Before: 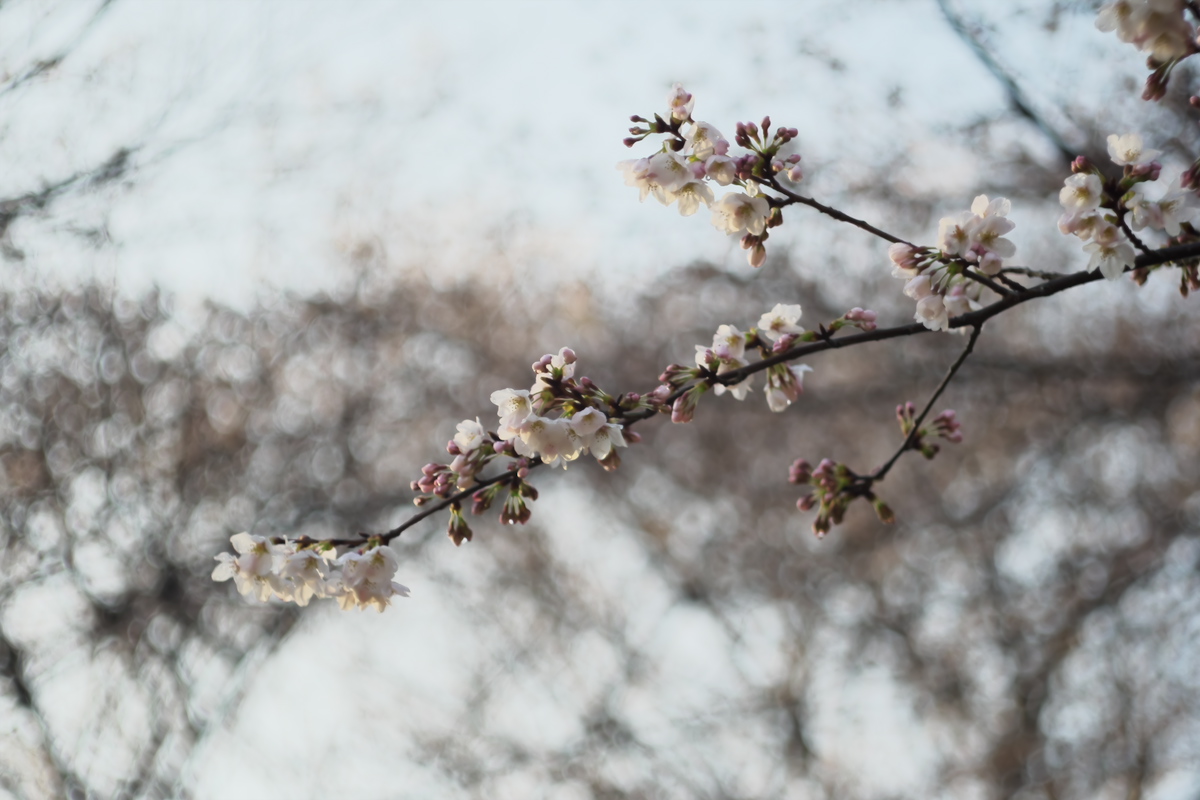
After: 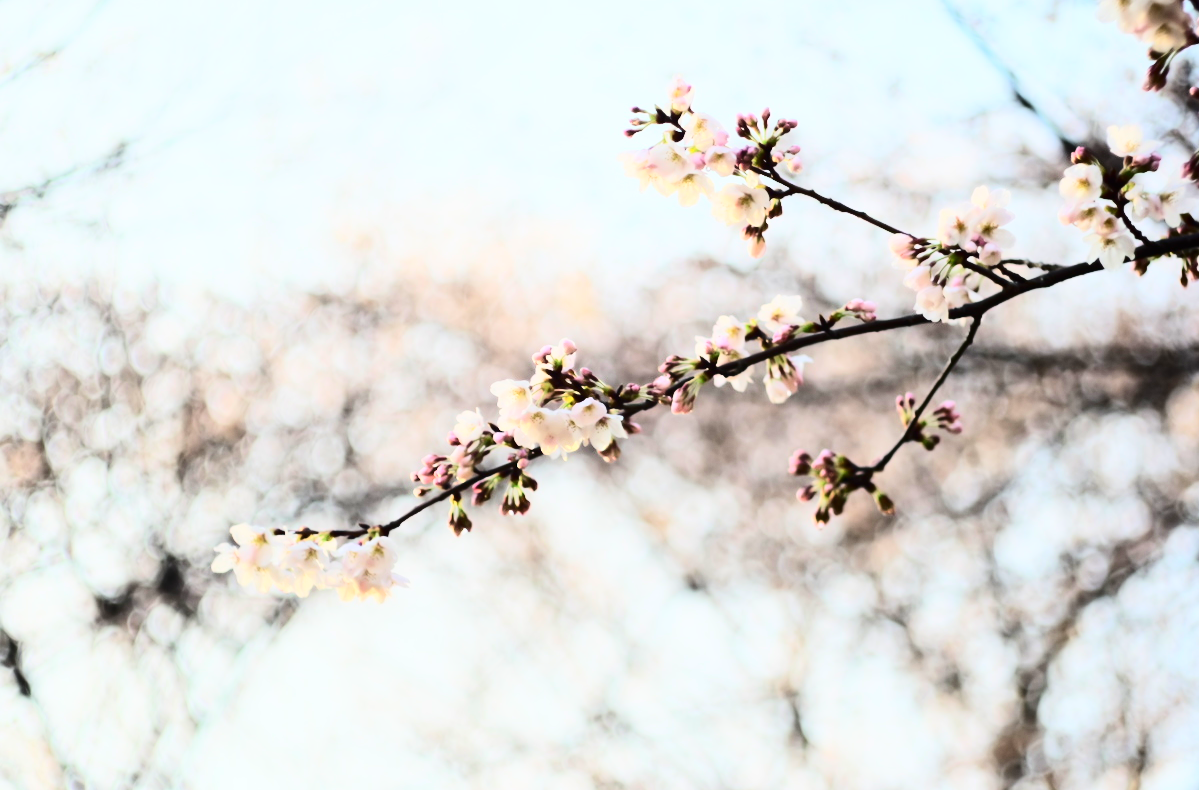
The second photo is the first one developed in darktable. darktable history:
crop: top 1.221%, right 0.031%
contrast brightness saturation: contrast 0.396, brightness 0.04, saturation 0.261
tone equalizer: -7 EV 0.149 EV, -6 EV 0.62 EV, -5 EV 1.18 EV, -4 EV 1.34 EV, -3 EV 1.12 EV, -2 EV 0.6 EV, -1 EV 0.152 EV, edges refinement/feathering 500, mask exposure compensation -1.57 EV, preserve details no
